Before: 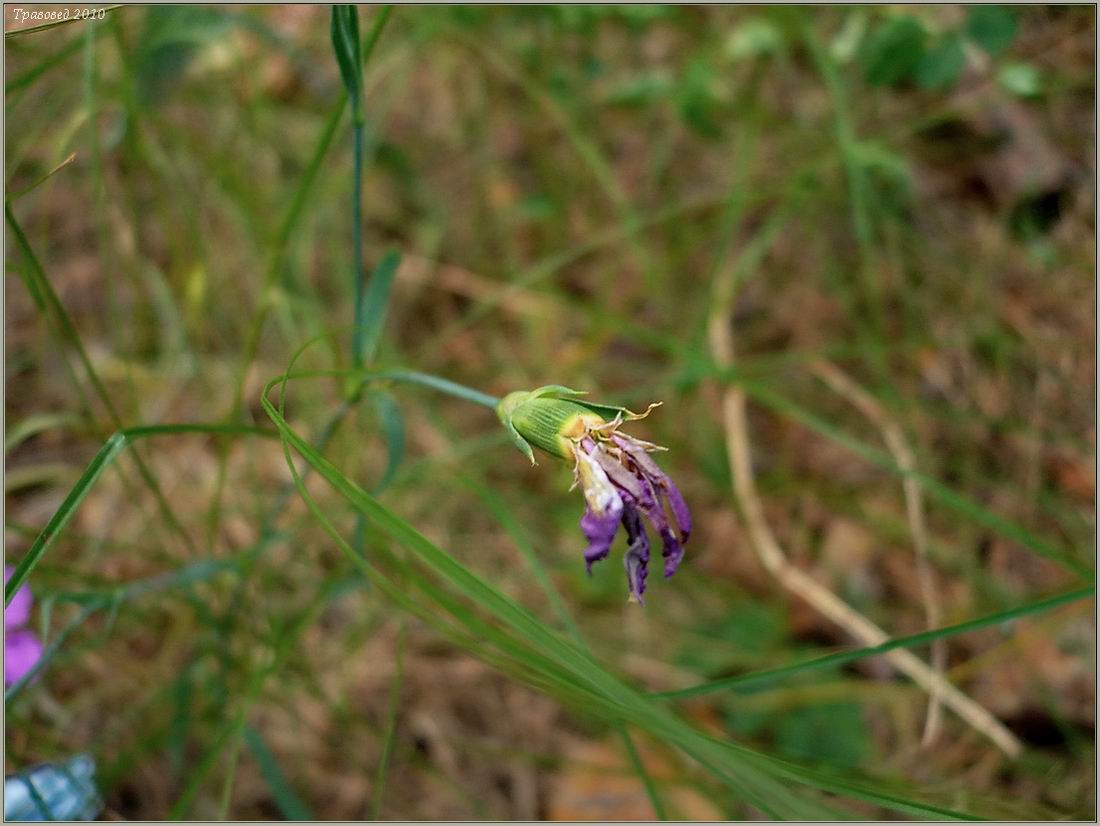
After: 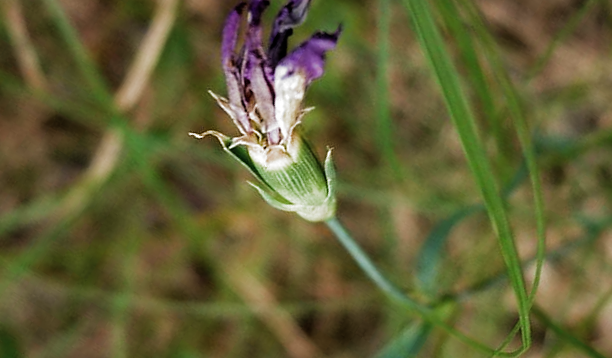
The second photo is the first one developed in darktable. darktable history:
levels: mode automatic, levels [0, 0.352, 0.703]
crop and rotate: angle 148.23°, left 9.131%, top 15.571%, right 4.527%, bottom 17.138%
filmic rgb: black relative exposure -7.97 EV, white relative exposure 2.18 EV, threshold 3.05 EV, hardness 6.92, add noise in highlights 0.002, color science v3 (2019), use custom middle-gray values true, contrast in highlights soft, enable highlight reconstruction true
